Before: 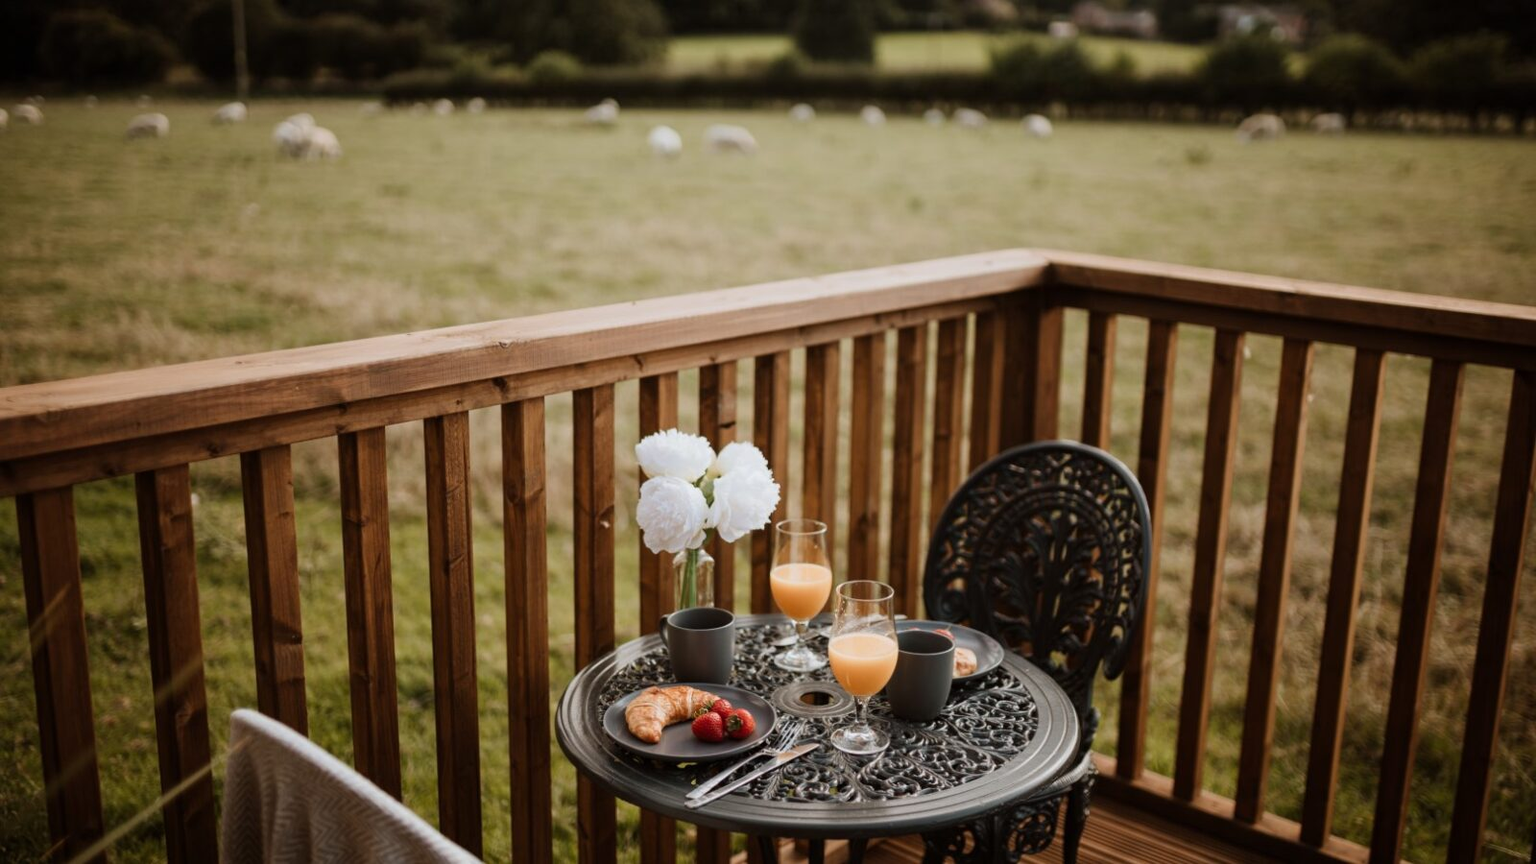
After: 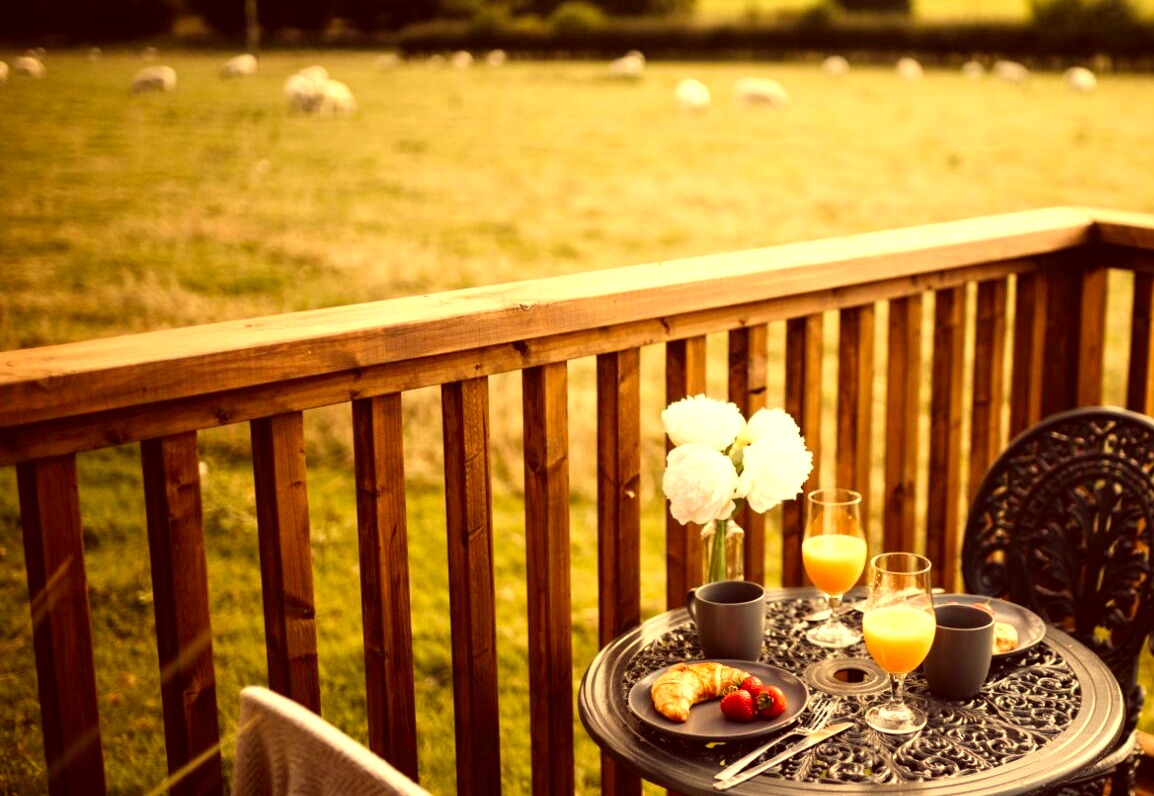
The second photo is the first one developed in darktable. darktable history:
crop: top 5.788%, right 27.854%, bottom 5.756%
levels: levels [0, 0.374, 0.749]
color correction: highlights a* 9.82, highlights b* 39.35, shadows a* 14.37, shadows b* 3.37
exposure: black level correction 0.001, compensate exposure bias true, compensate highlight preservation false
